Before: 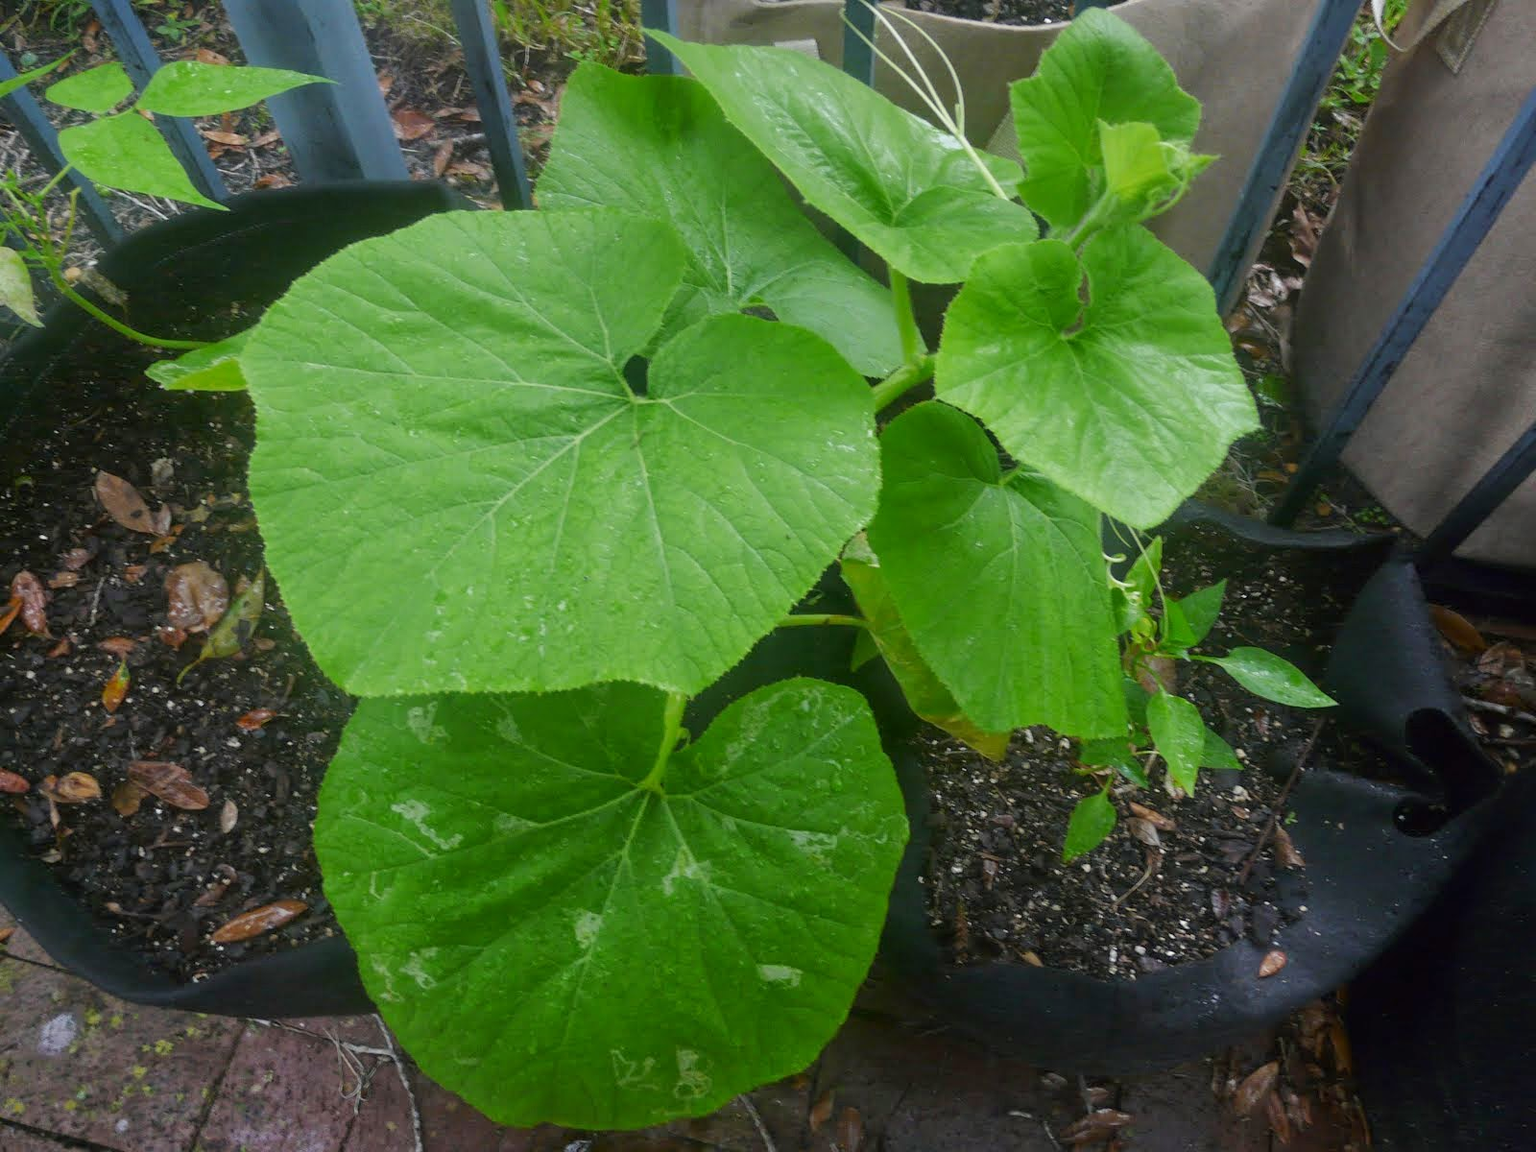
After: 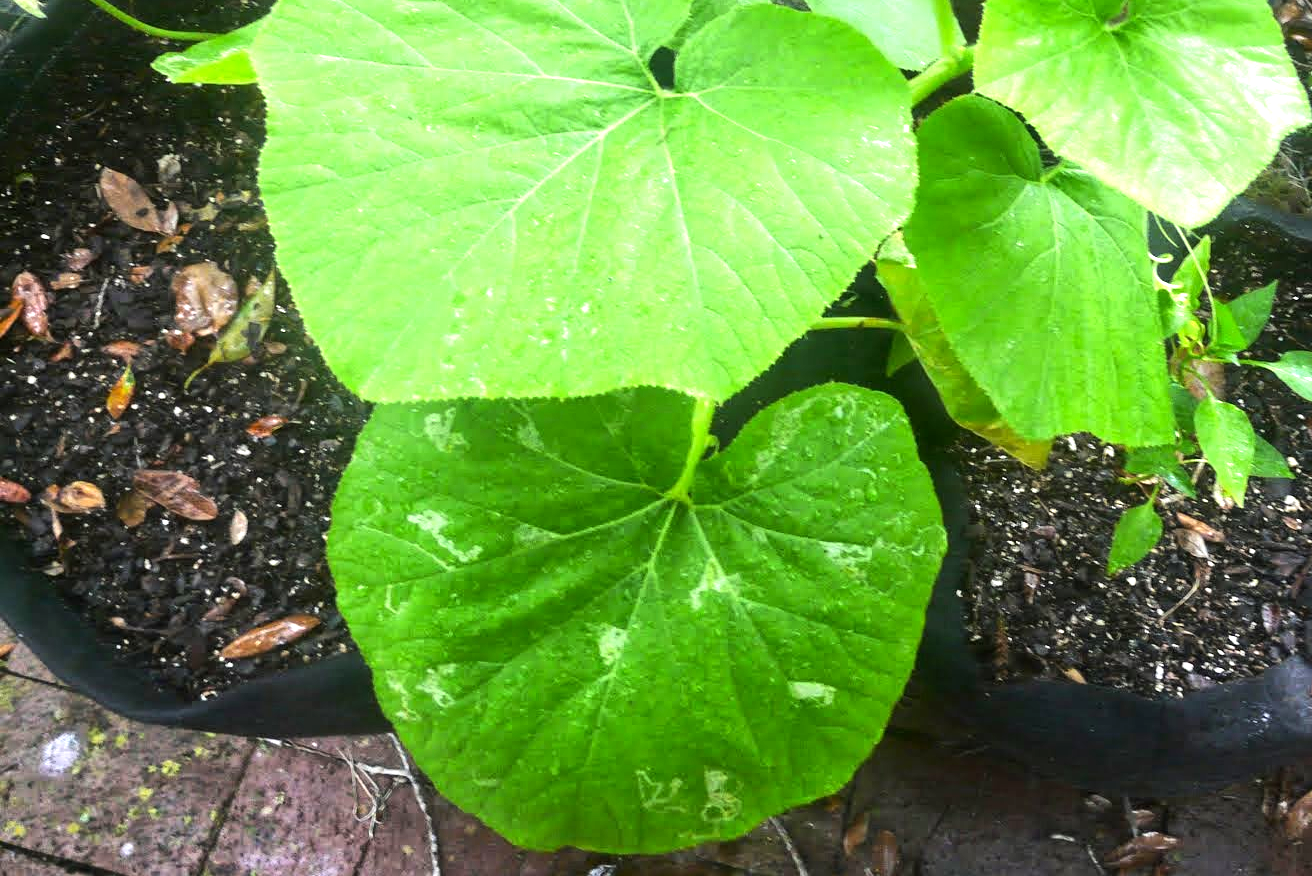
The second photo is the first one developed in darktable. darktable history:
tone equalizer: -8 EV -0.758 EV, -7 EV -0.708 EV, -6 EV -0.605 EV, -5 EV -0.399 EV, -3 EV 0.391 EV, -2 EV 0.6 EV, -1 EV 0.684 EV, +0 EV 0.754 EV, edges refinement/feathering 500, mask exposure compensation -1.57 EV, preserve details no
crop: top 26.956%, right 17.949%
exposure: black level correction 0.001, exposure 0.956 EV, compensate highlight preservation false
